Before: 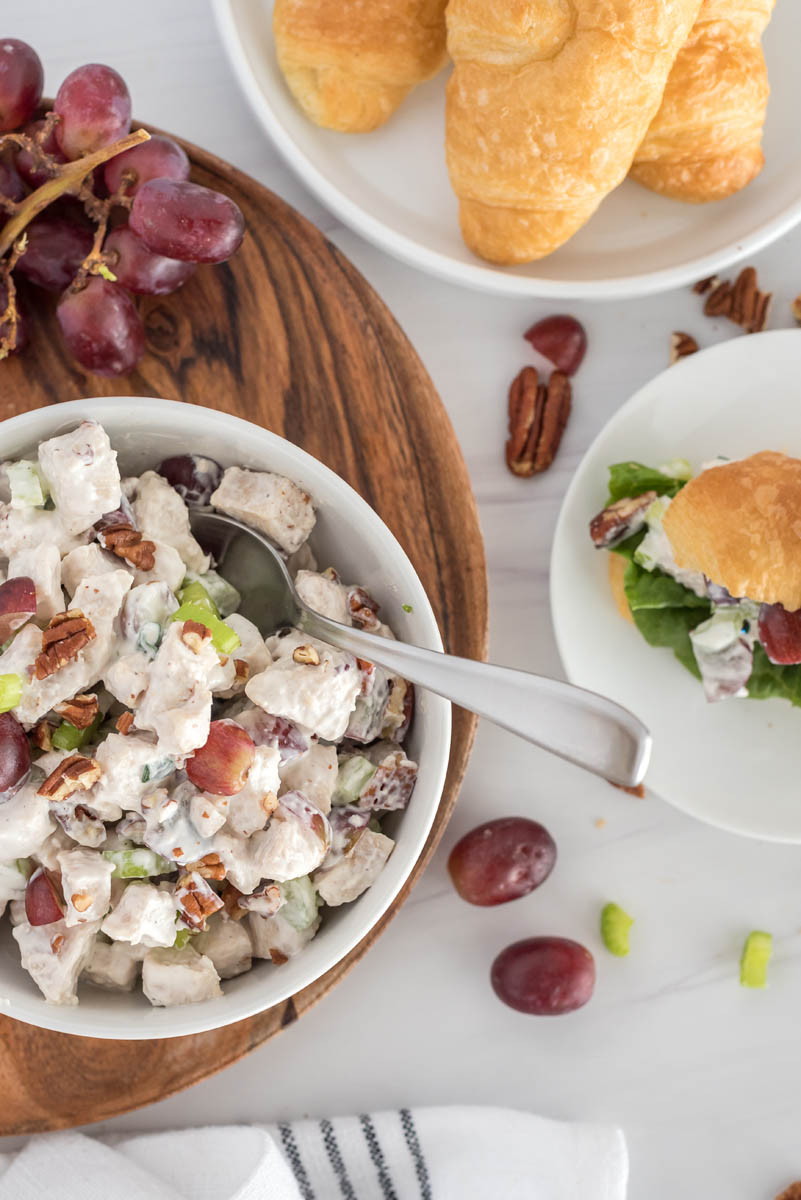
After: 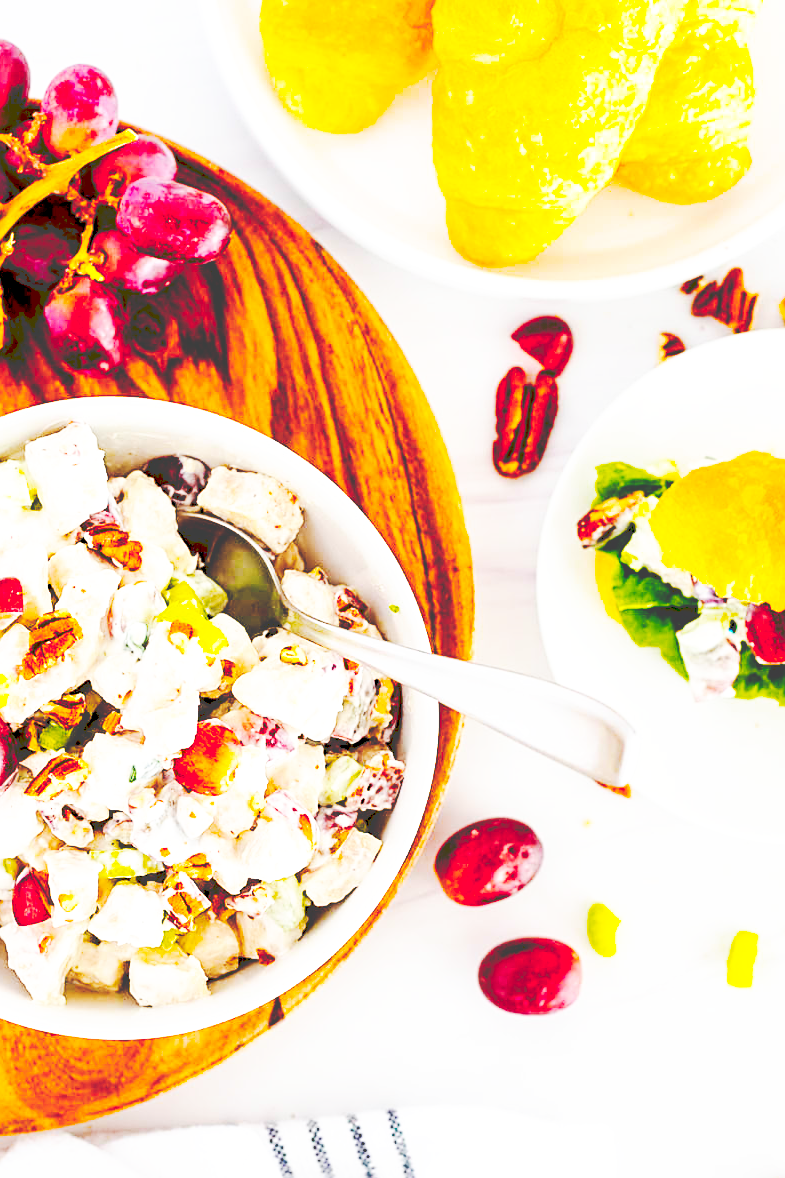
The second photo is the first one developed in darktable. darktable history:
base curve: curves: ch0 [(0, 0) (0.026, 0.03) (0.109, 0.232) (0.351, 0.748) (0.669, 0.968) (1, 1)], preserve colors none
crop: left 1.702%, right 0.286%, bottom 1.757%
exposure: black level correction 0.005, exposure 0.001 EV, compensate exposure bias true, compensate highlight preservation false
sharpen: on, module defaults
tone curve: curves: ch0 [(0, 0) (0.003, 0.26) (0.011, 0.26) (0.025, 0.26) (0.044, 0.257) (0.069, 0.257) (0.1, 0.257) (0.136, 0.255) (0.177, 0.258) (0.224, 0.272) (0.277, 0.294) (0.335, 0.346) (0.399, 0.422) (0.468, 0.536) (0.543, 0.657) (0.623, 0.757) (0.709, 0.823) (0.801, 0.872) (0.898, 0.92) (1, 1)], preserve colors none
color balance rgb: perceptual saturation grading › global saturation 99.541%, perceptual brilliance grading › highlights 9.75%, perceptual brilliance grading › mid-tones 5.301%, global vibrance 14.391%
